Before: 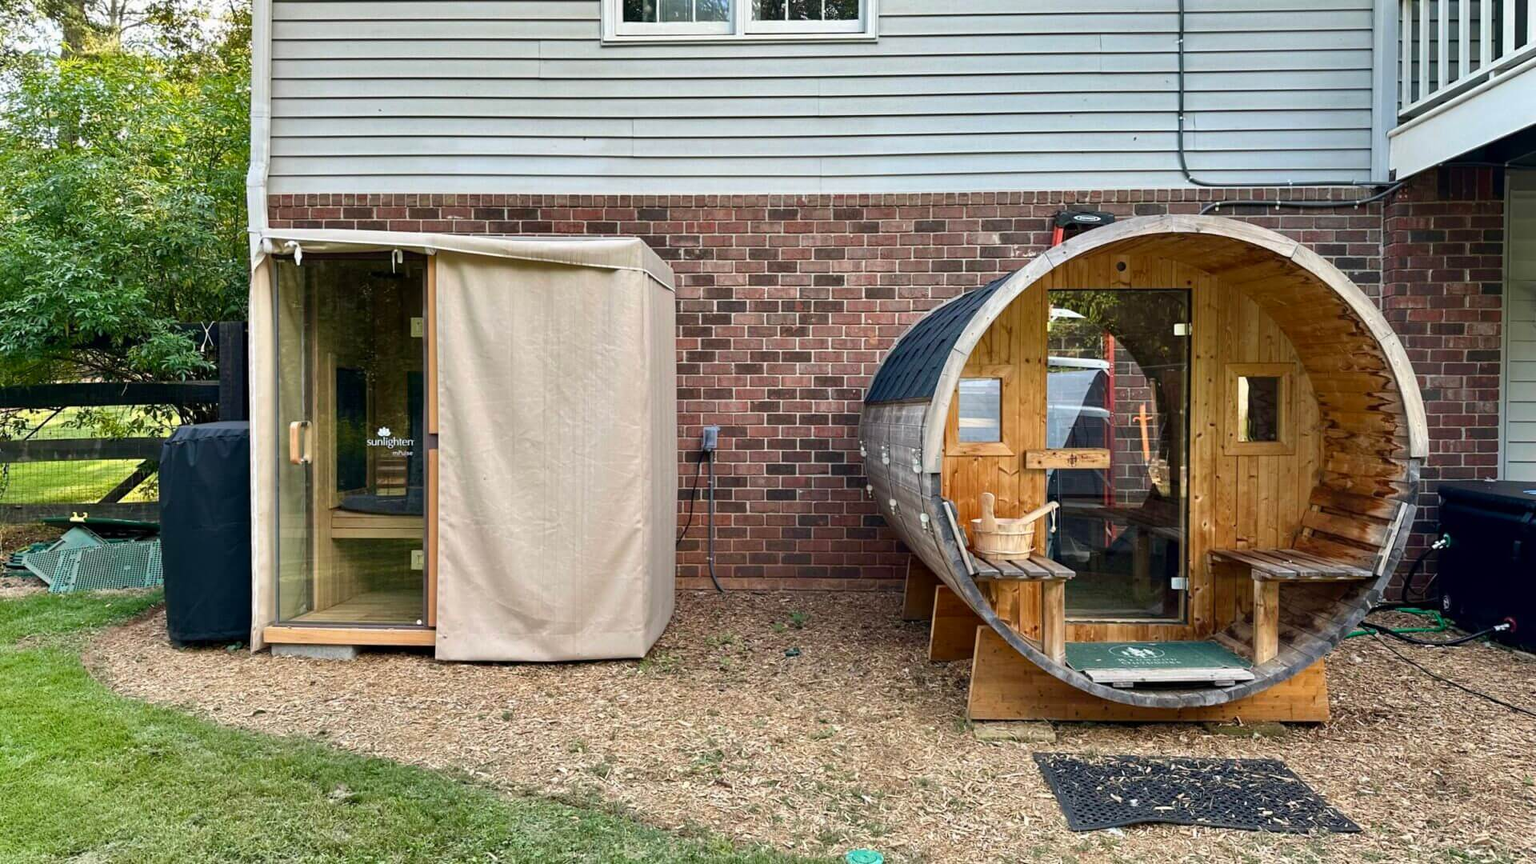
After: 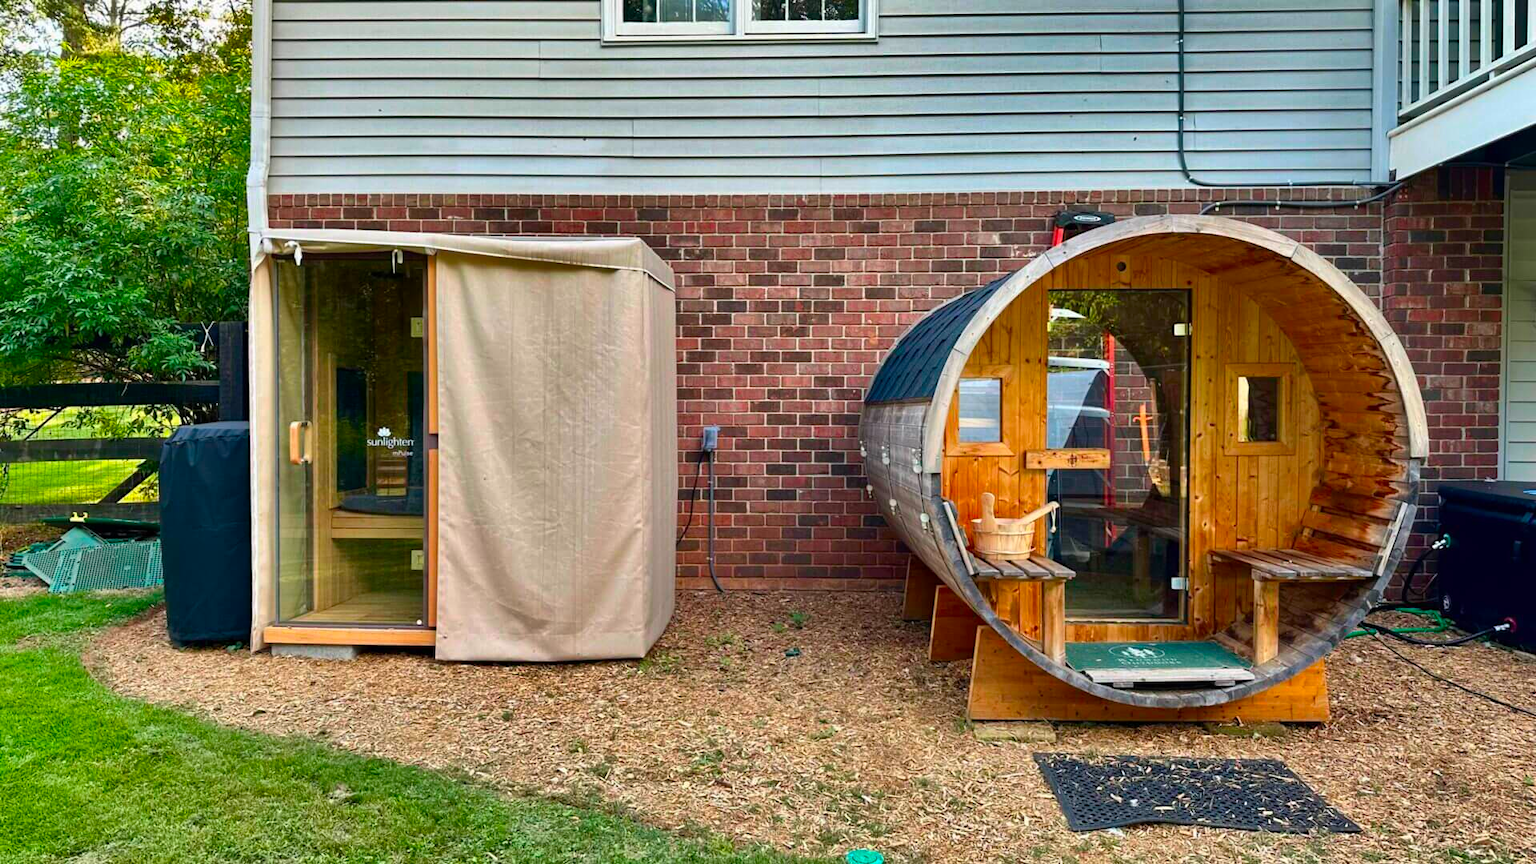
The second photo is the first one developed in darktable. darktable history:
shadows and highlights: shadows 24.53, highlights -78.58, soften with gaussian
color correction: highlights b* 0.057, saturation 1.32
